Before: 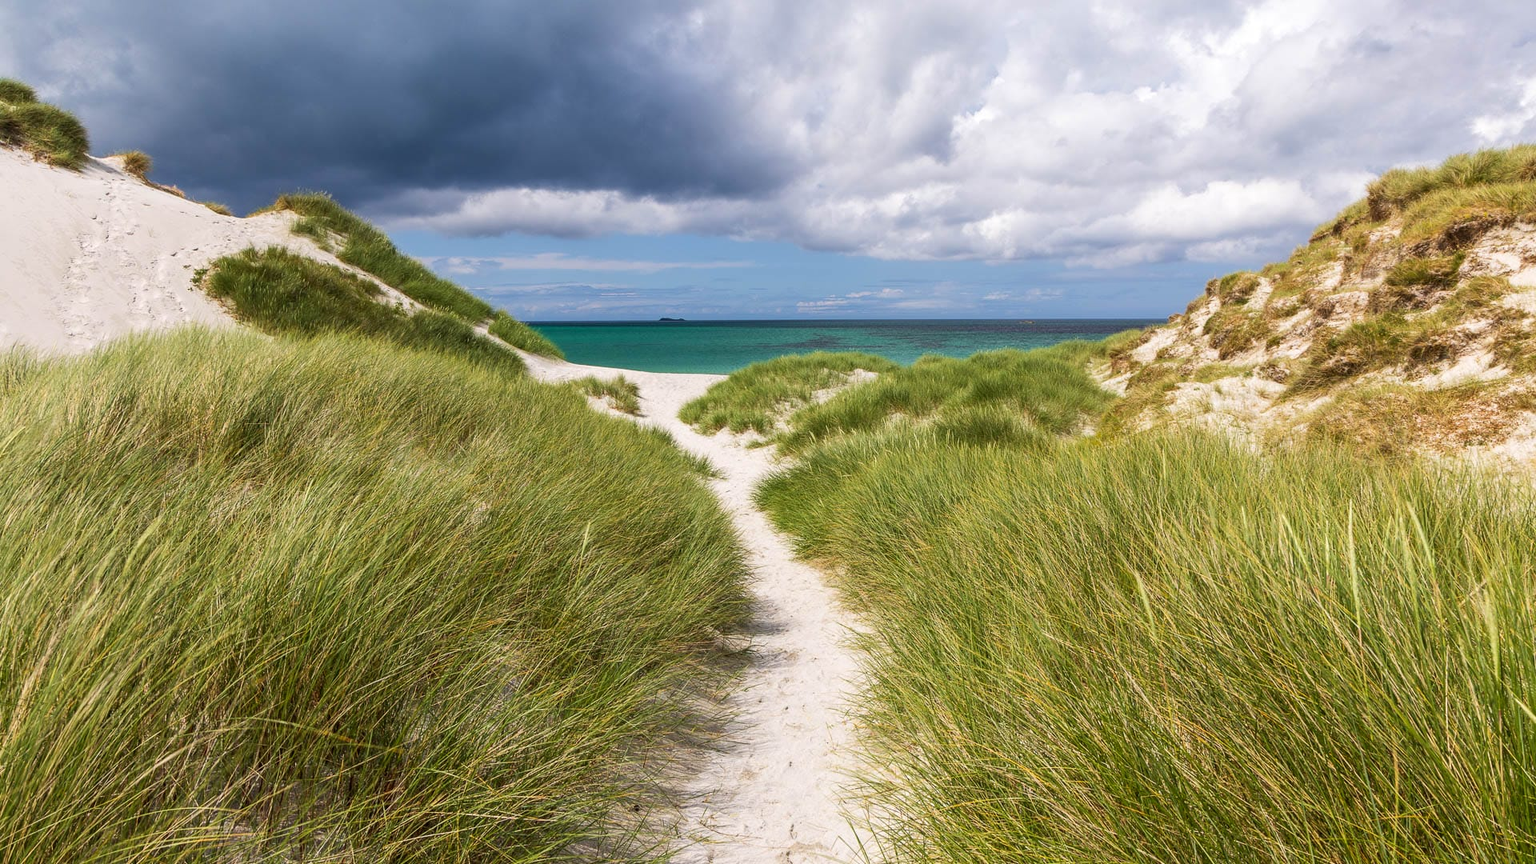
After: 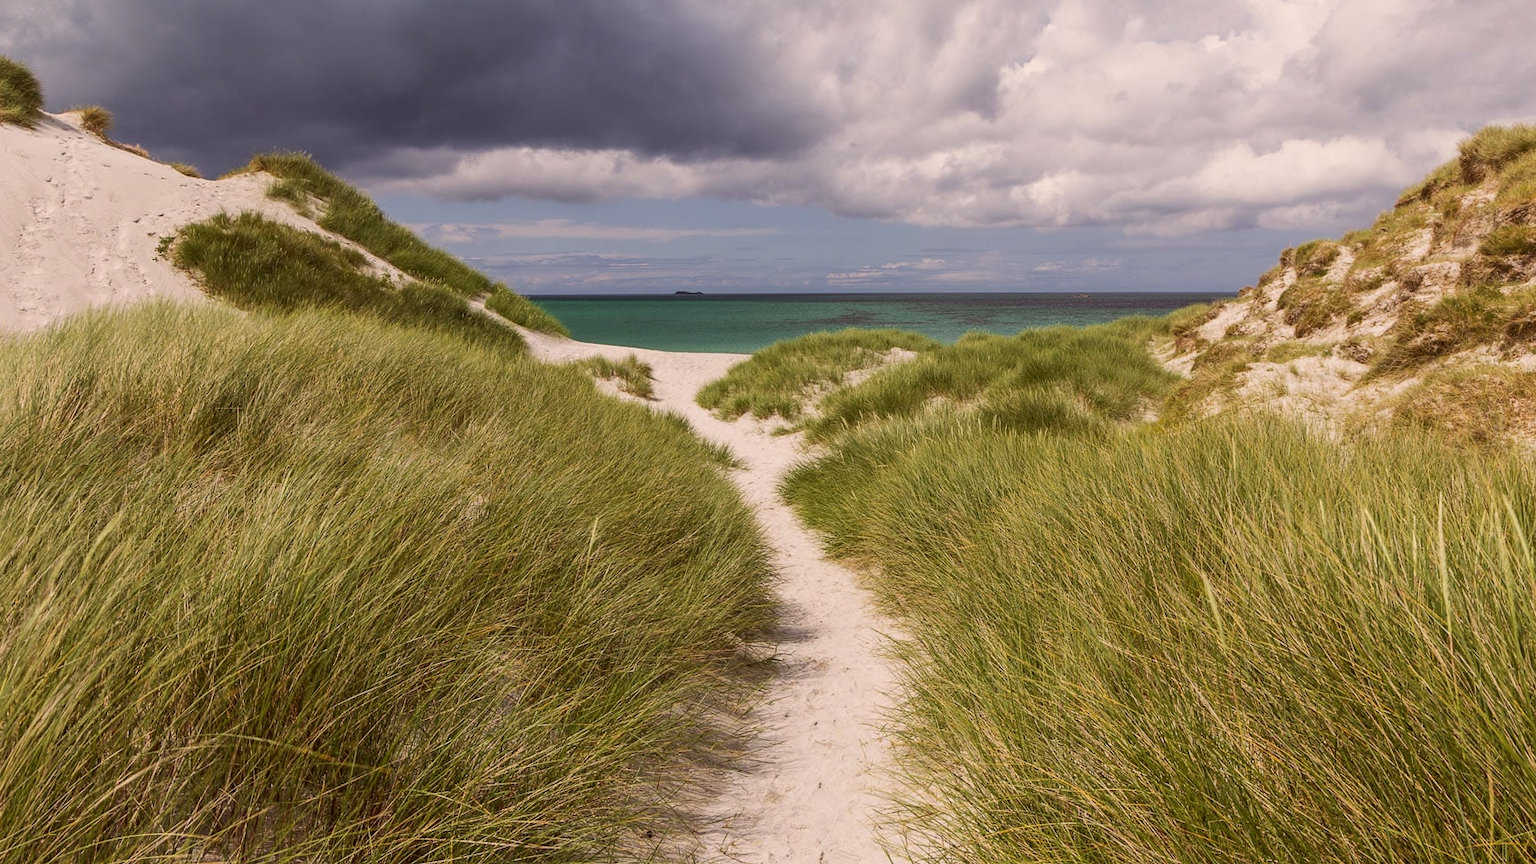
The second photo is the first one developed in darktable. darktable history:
color correction: highlights a* 6.27, highlights b* 8.19, shadows a* 5.94, shadows b* 7.23, saturation 0.9
exposure: exposure -0.157 EV, compensate highlight preservation false
crop: left 3.305%, top 6.436%, right 6.389%, bottom 3.258%
contrast brightness saturation: contrast -0.08, brightness -0.04, saturation -0.11
